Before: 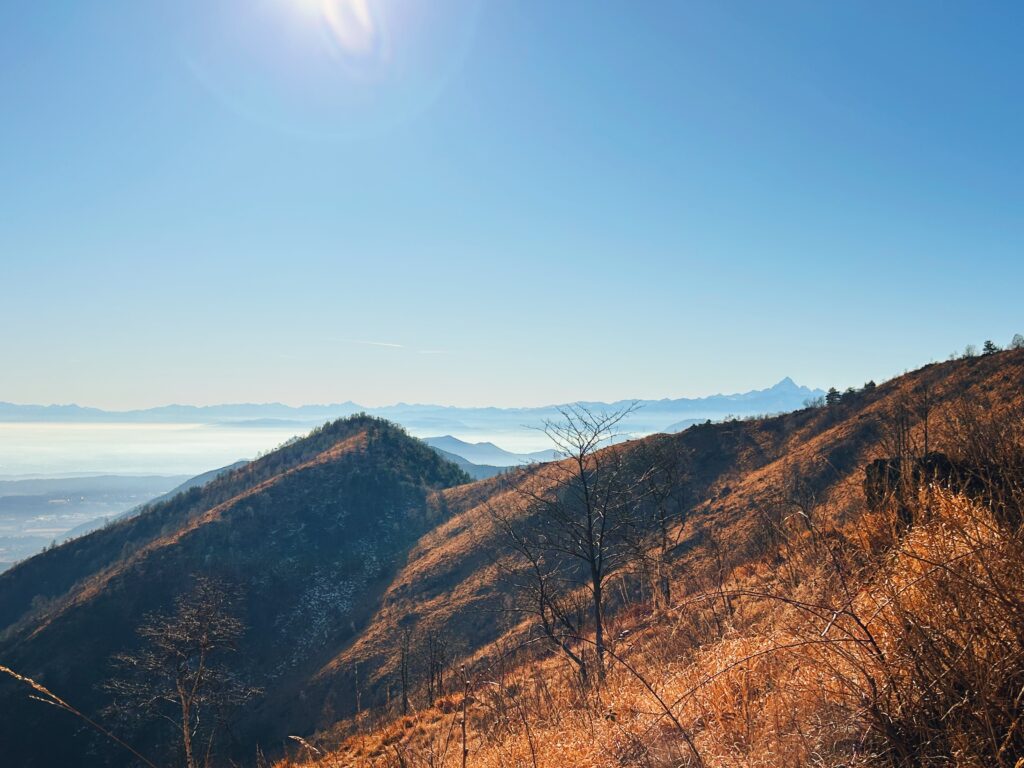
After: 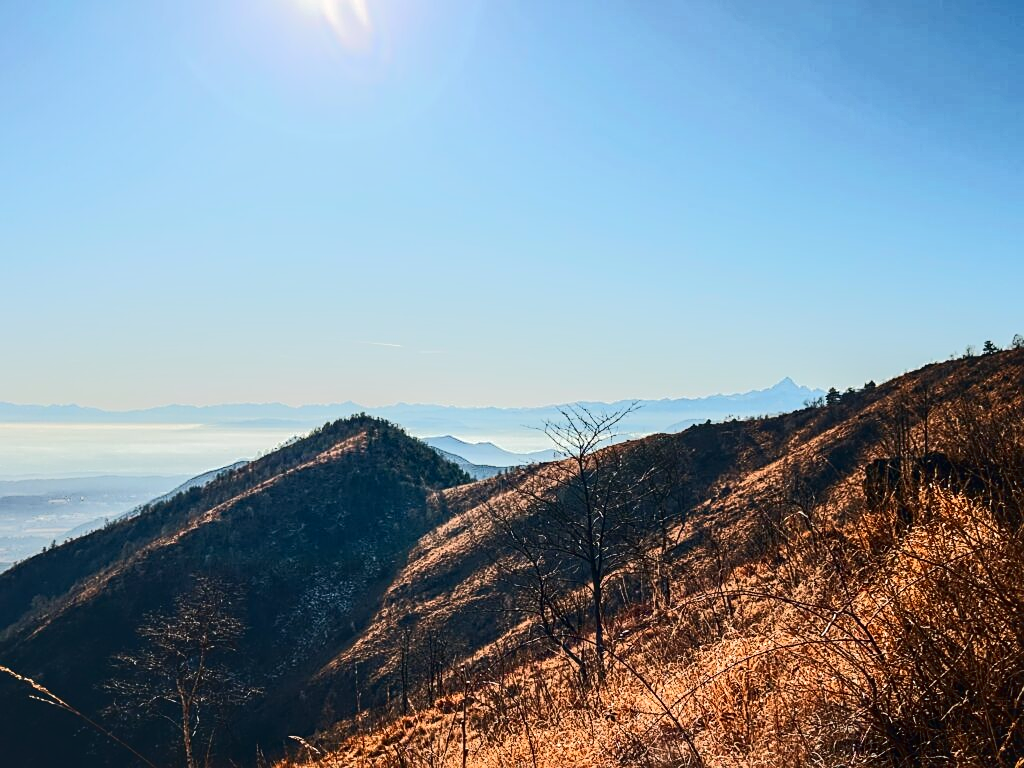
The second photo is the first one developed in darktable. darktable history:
tone curve: curves: ch0 [(0, 0) (0.003, 0.002) (0.011, 0.002) (0.025, 0.002) (0.044, 0.007) (0.069, 0.014) (0.1, 0.026) (0.136, 0.04) (0.177, 0.061) (0.224, 0.1) (0.277, 0.151) (0.335, 0.198) (0.399, 0.272) (0.468, 0.387) (0.543, 0.553) (0.623, 0.716) (0.709, 0.8) (0.801, 0.855) (0.898, 0.897) (1, 1)], color space Lab, independent channels, preserve colors none
local contrast: on, module defaults
sharpen: on, module defaults
